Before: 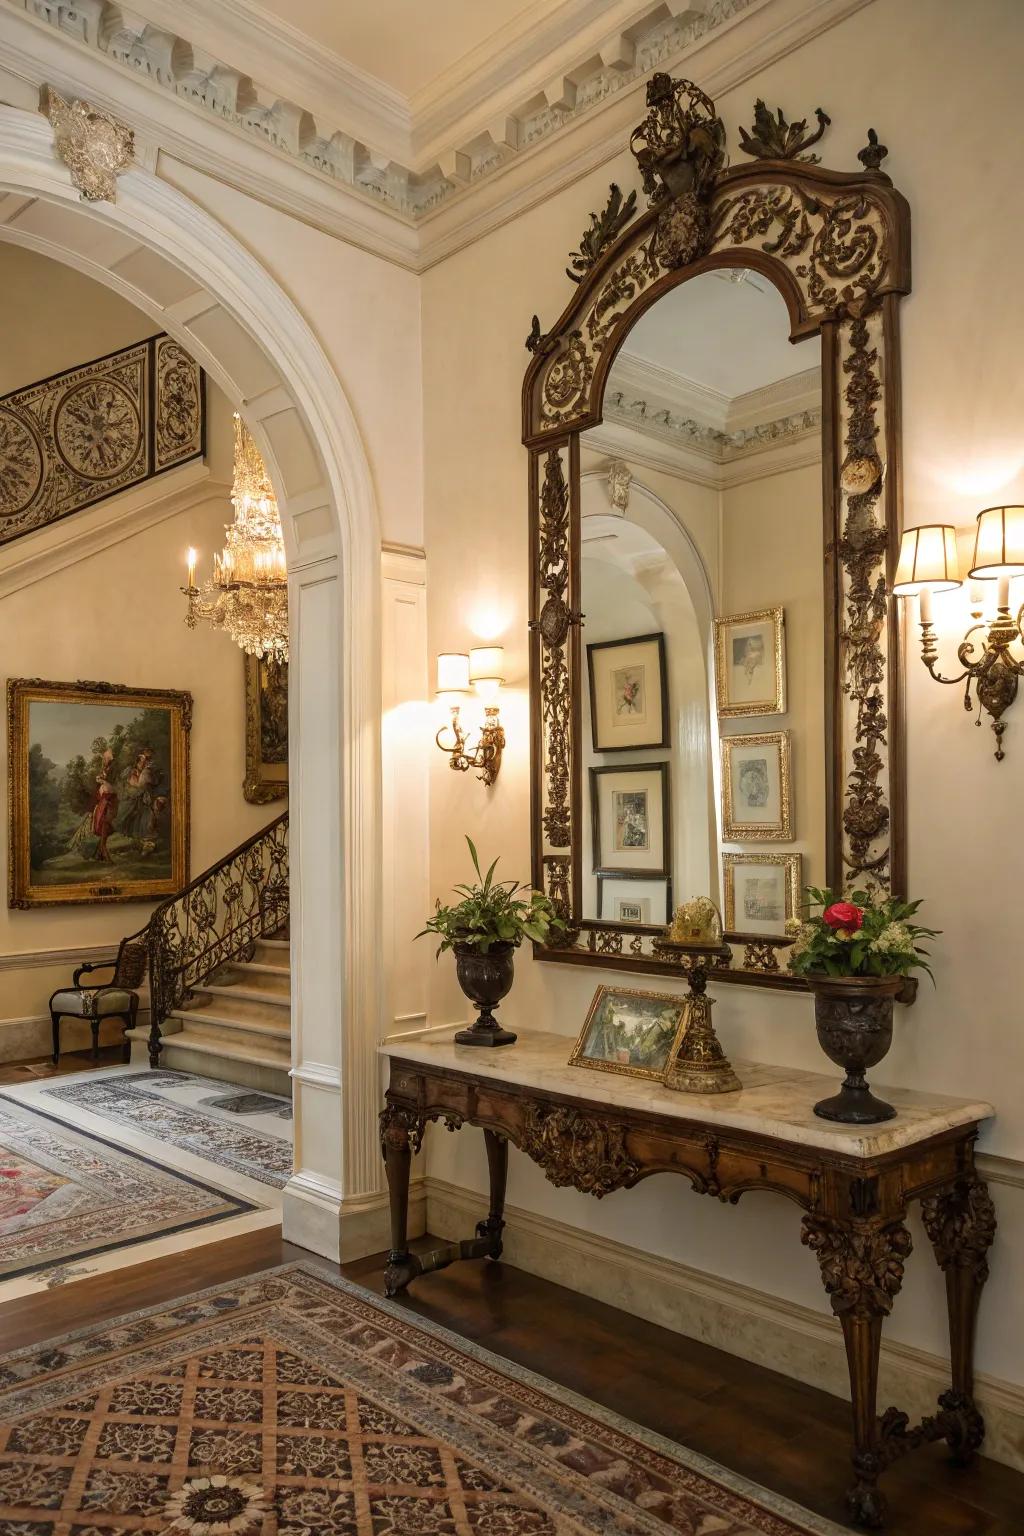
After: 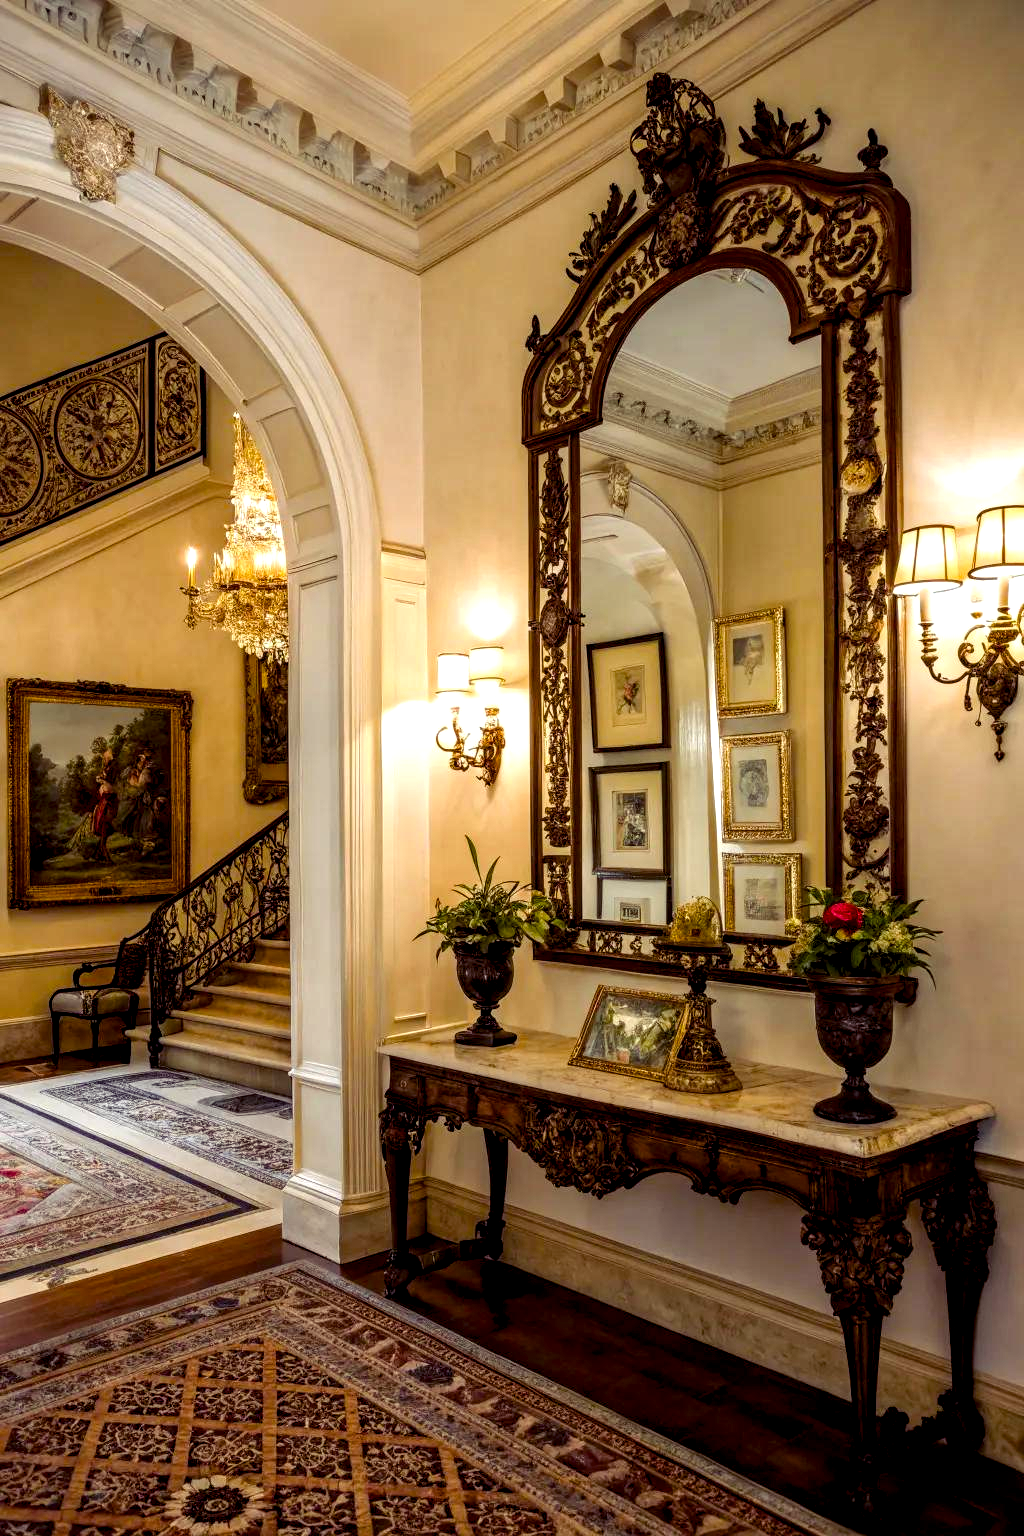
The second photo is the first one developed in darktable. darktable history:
local contrast: highlights 60%, shadows 62%, detail 160%
color balance rgb: shadows lift › luminance -21.995%, shadows lift › chroma 9.102%, shadows lift › hue 286.04°, global offset › luminance -0.487%, perceptual saturation grading › global saturation 35.983%, perceptual saturation grading › shadows 36.226%
